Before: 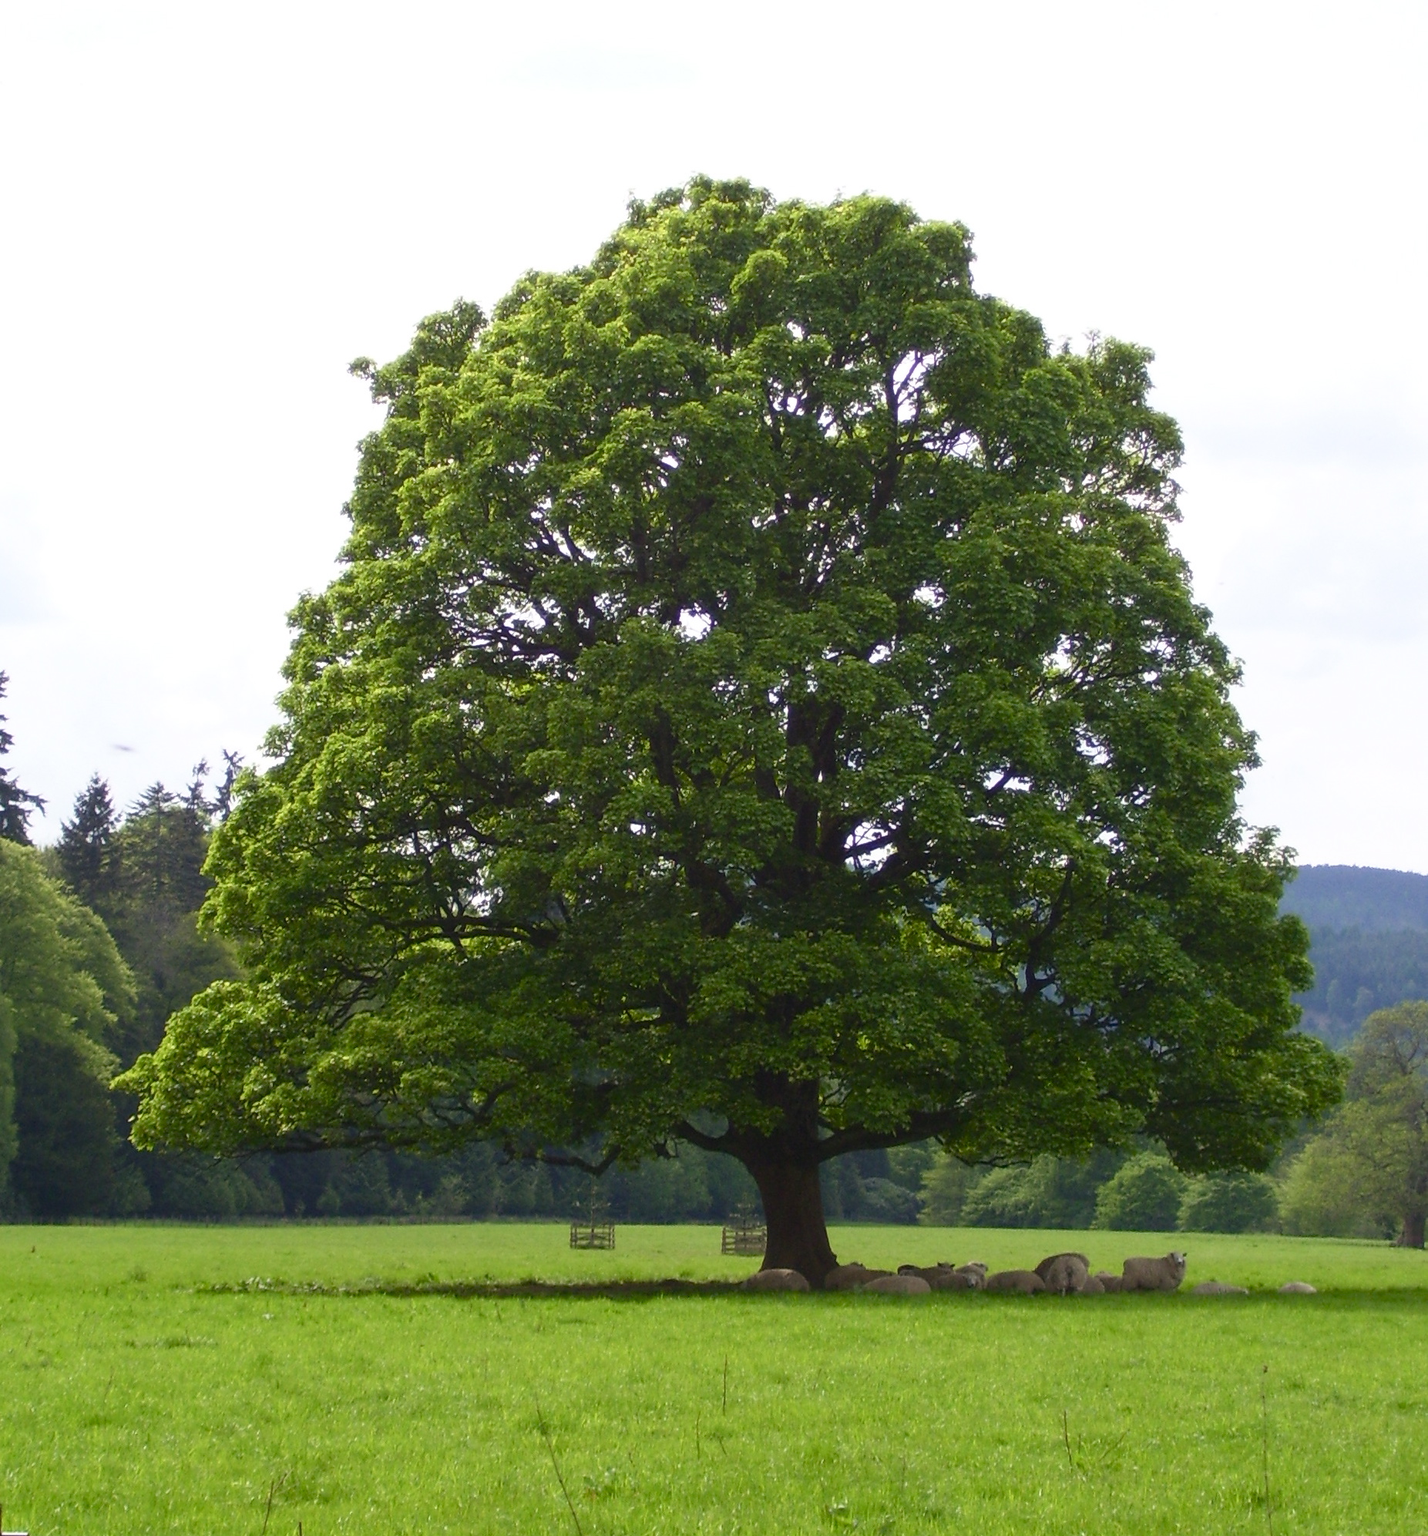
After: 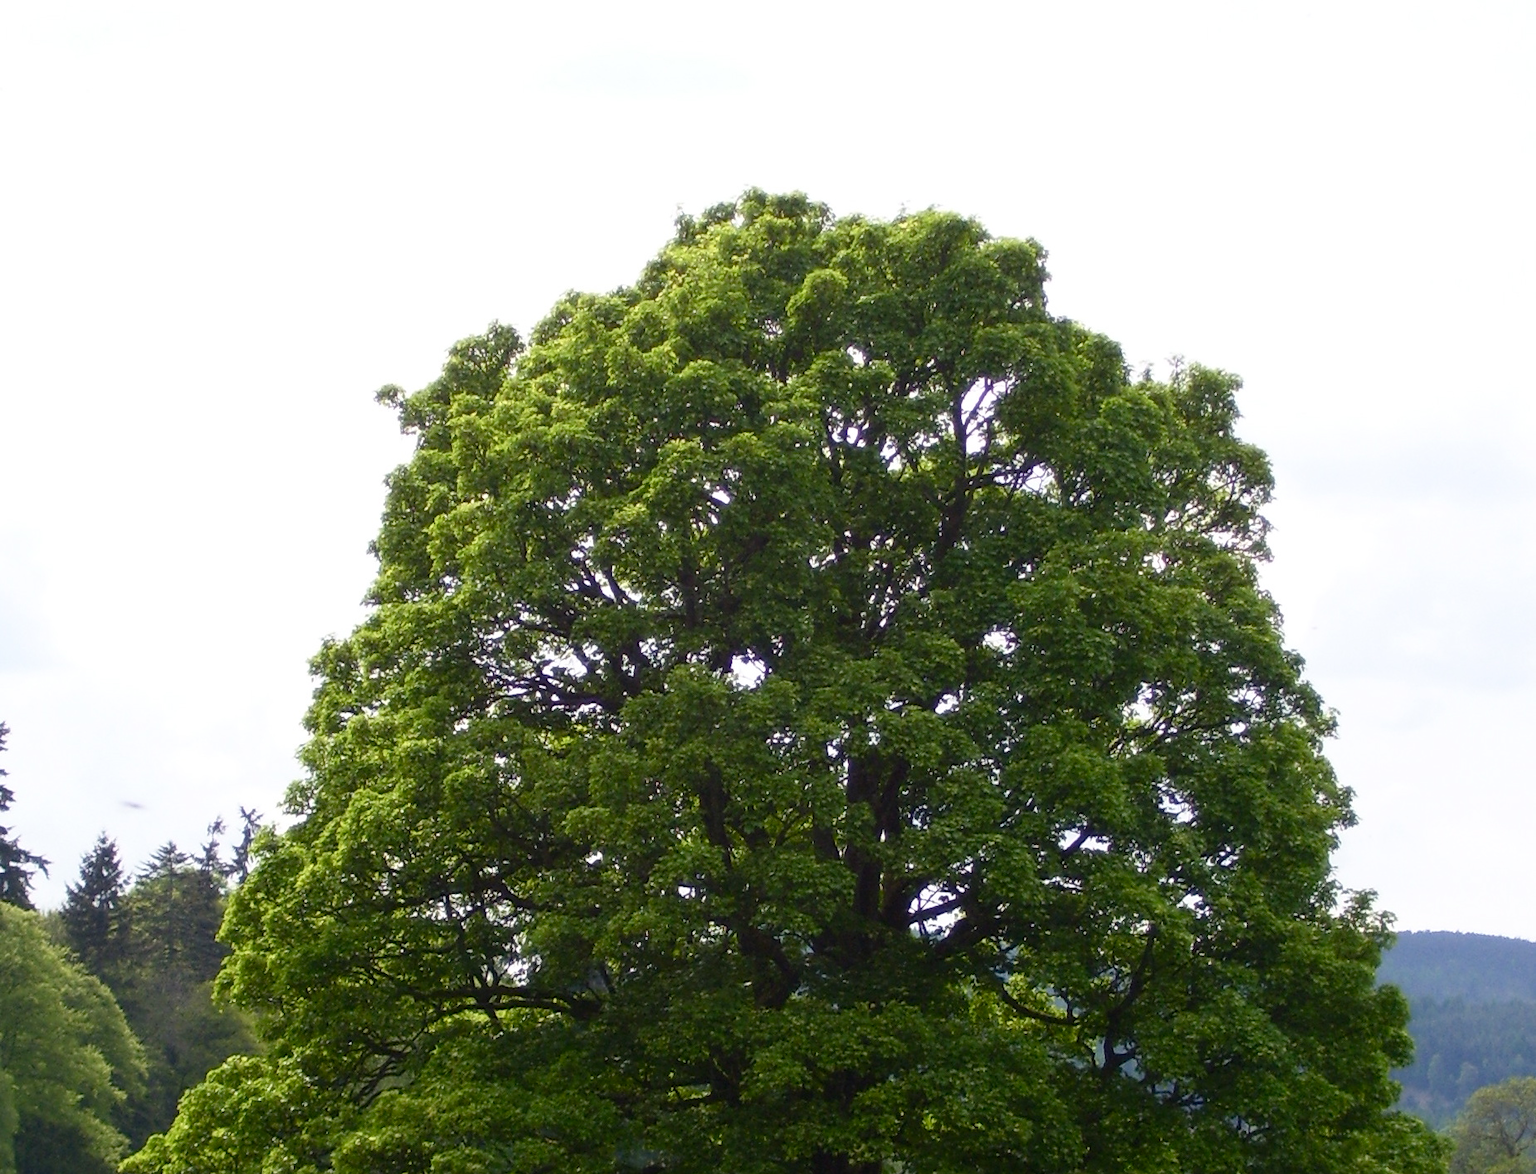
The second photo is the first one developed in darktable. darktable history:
crop: right 0%, bottom 28.903%
